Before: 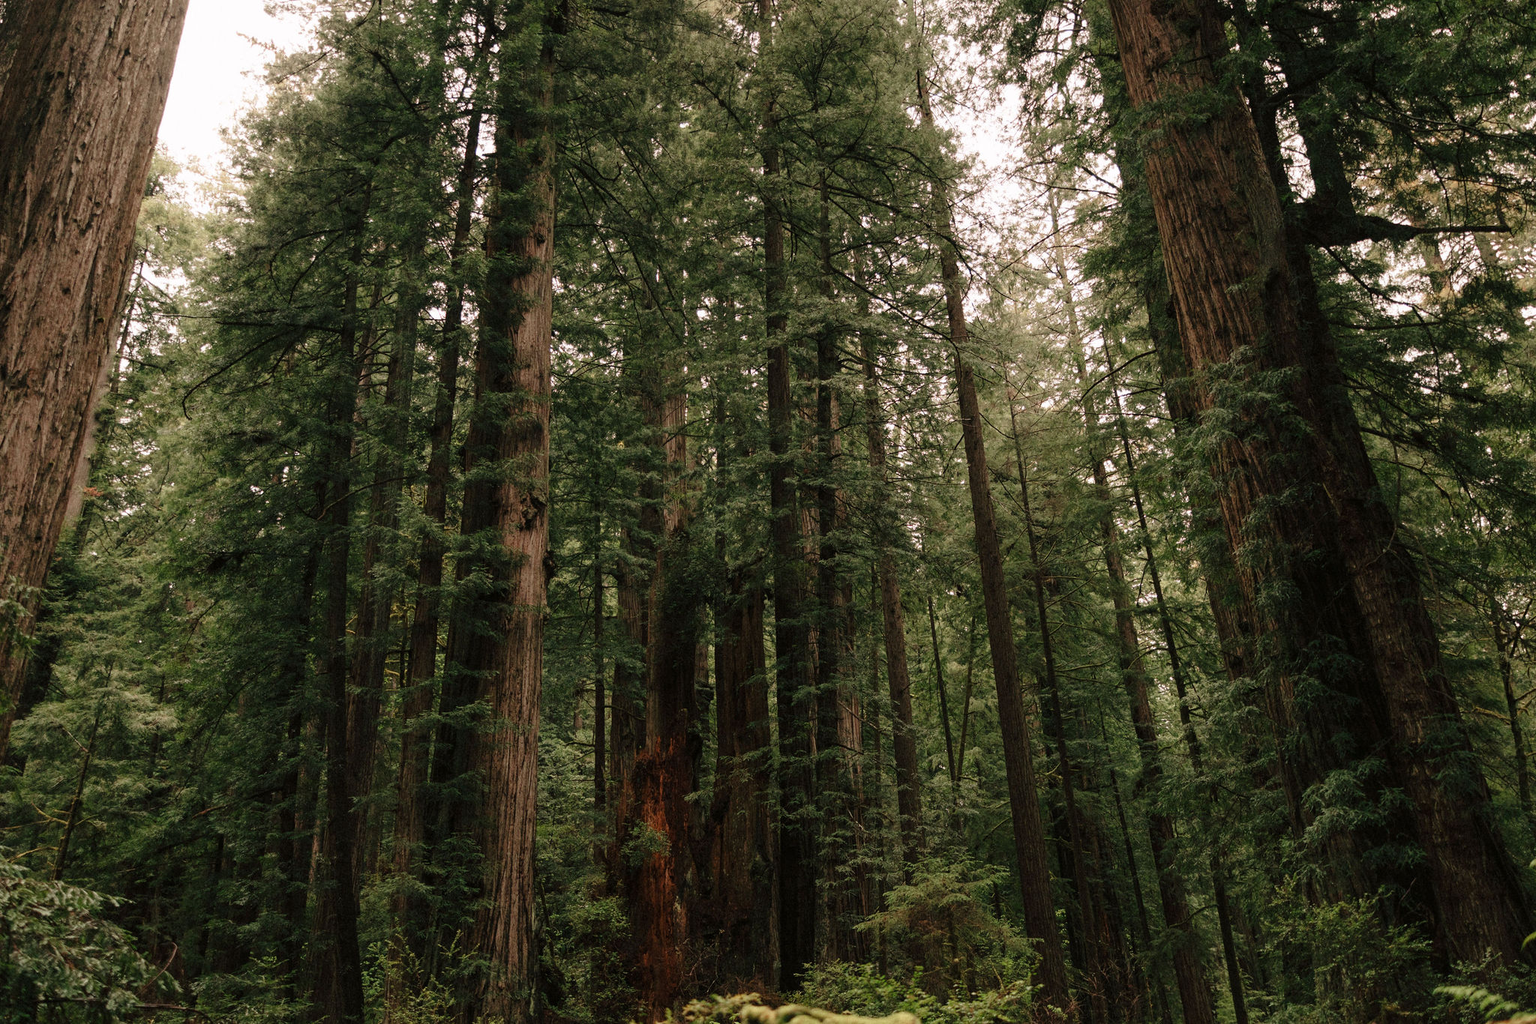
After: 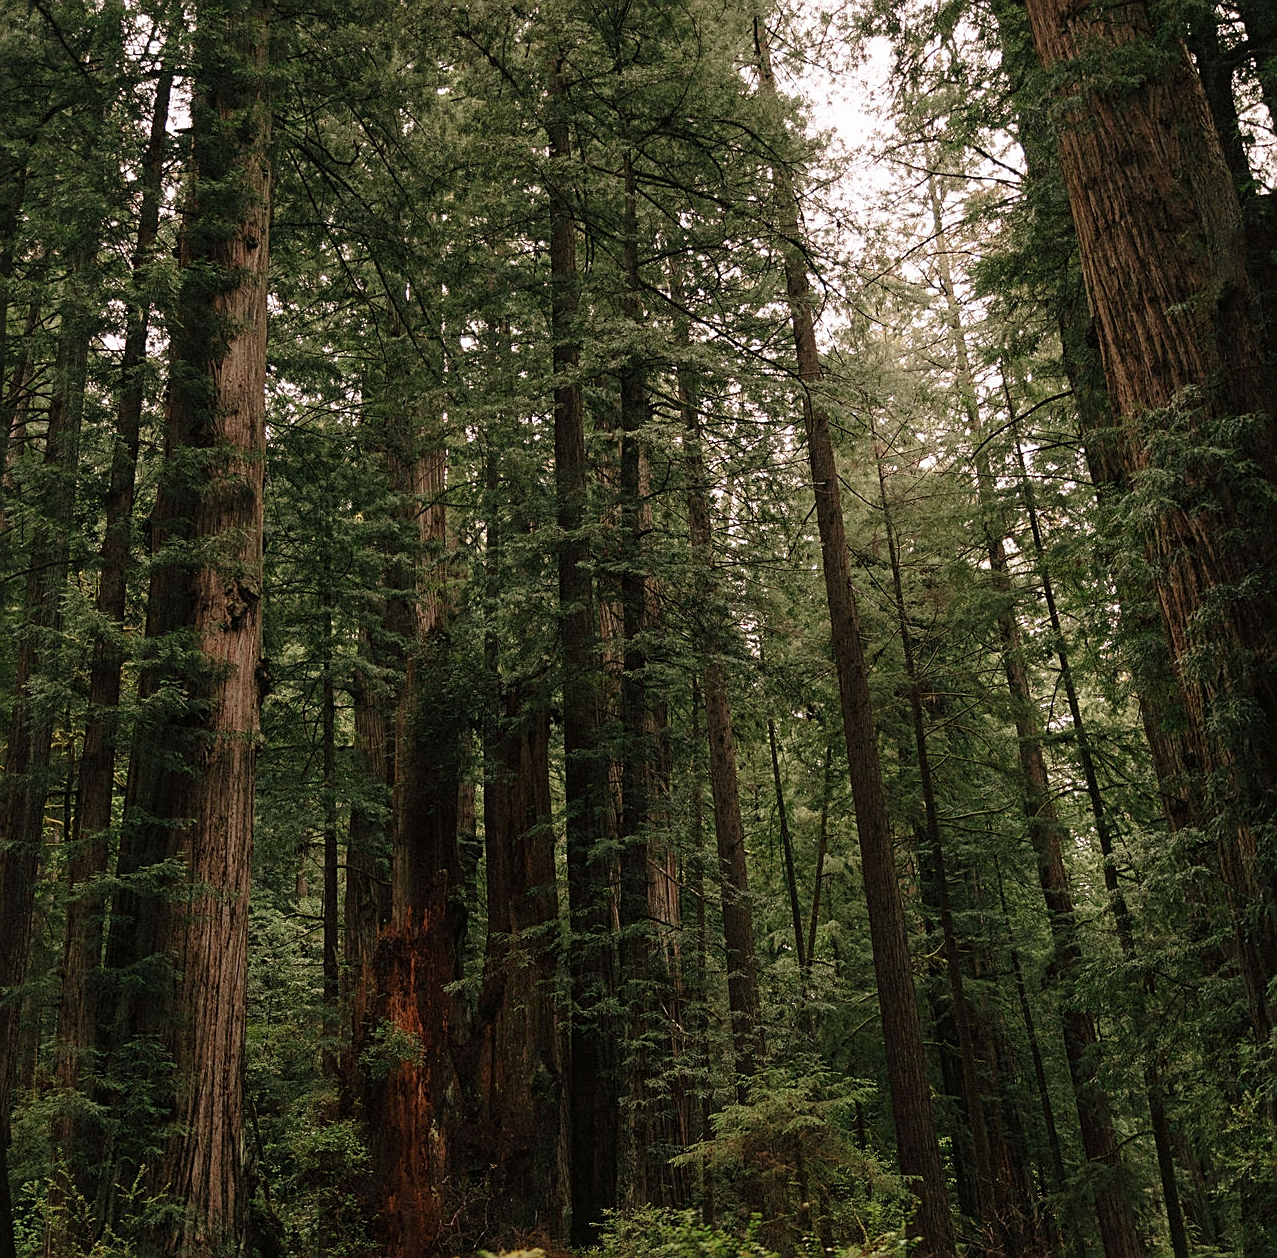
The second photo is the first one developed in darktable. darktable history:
sharpen: on, module defaults
crop and rotate: left 22.918%, top 5.629%, right 14.711%, bottom 2.247%
